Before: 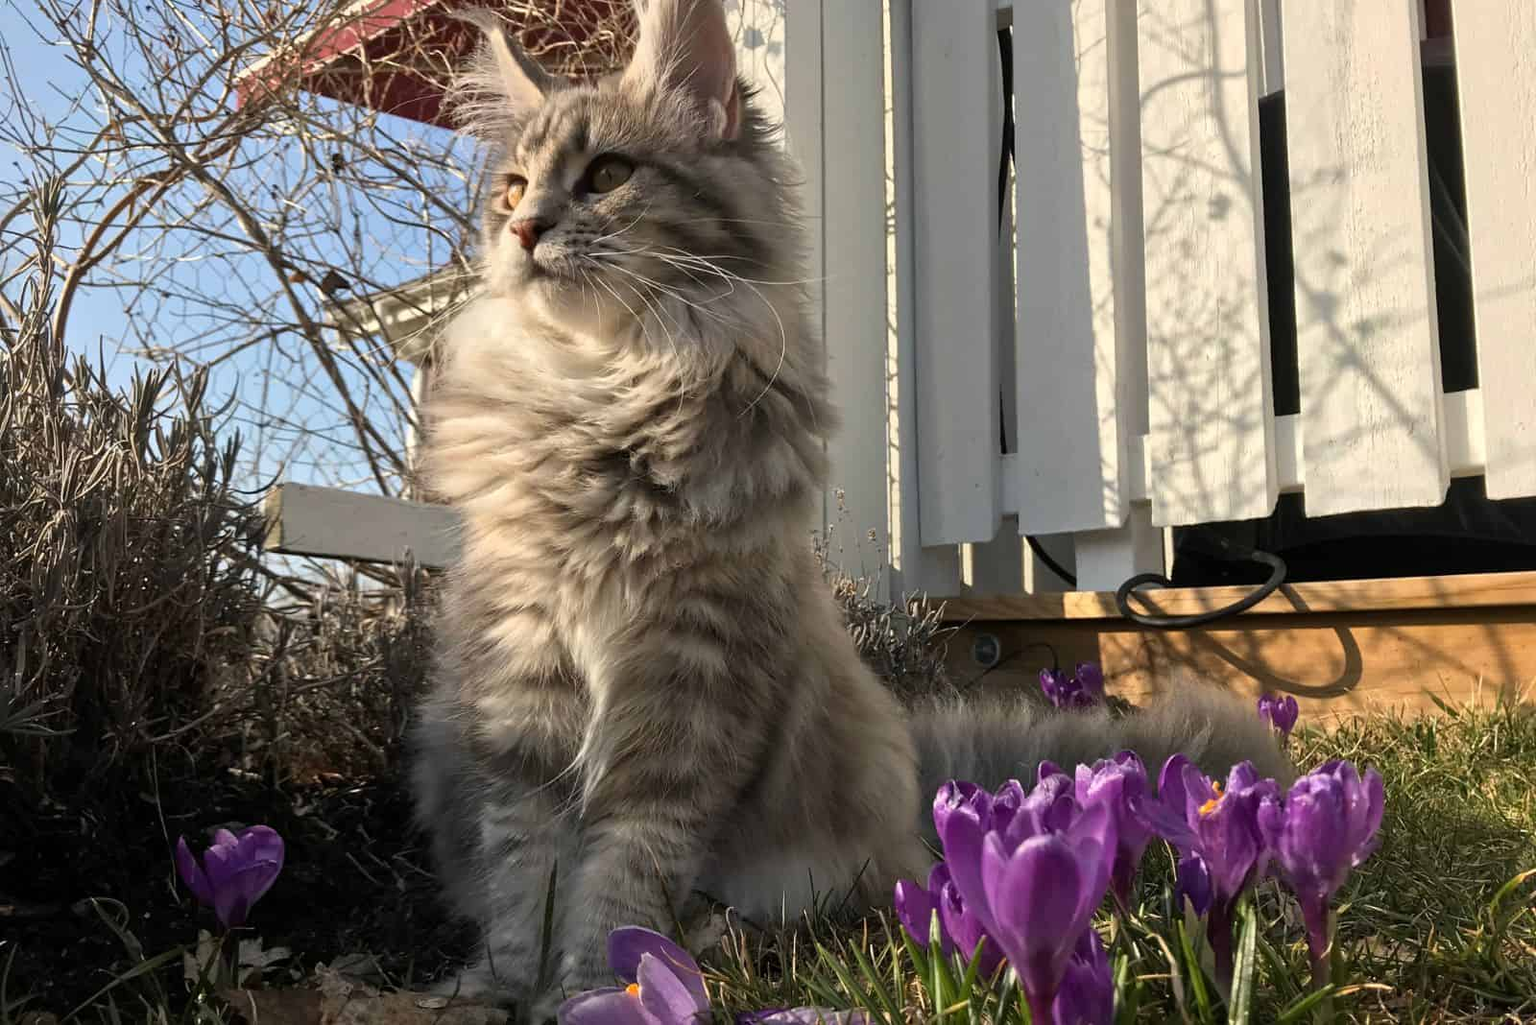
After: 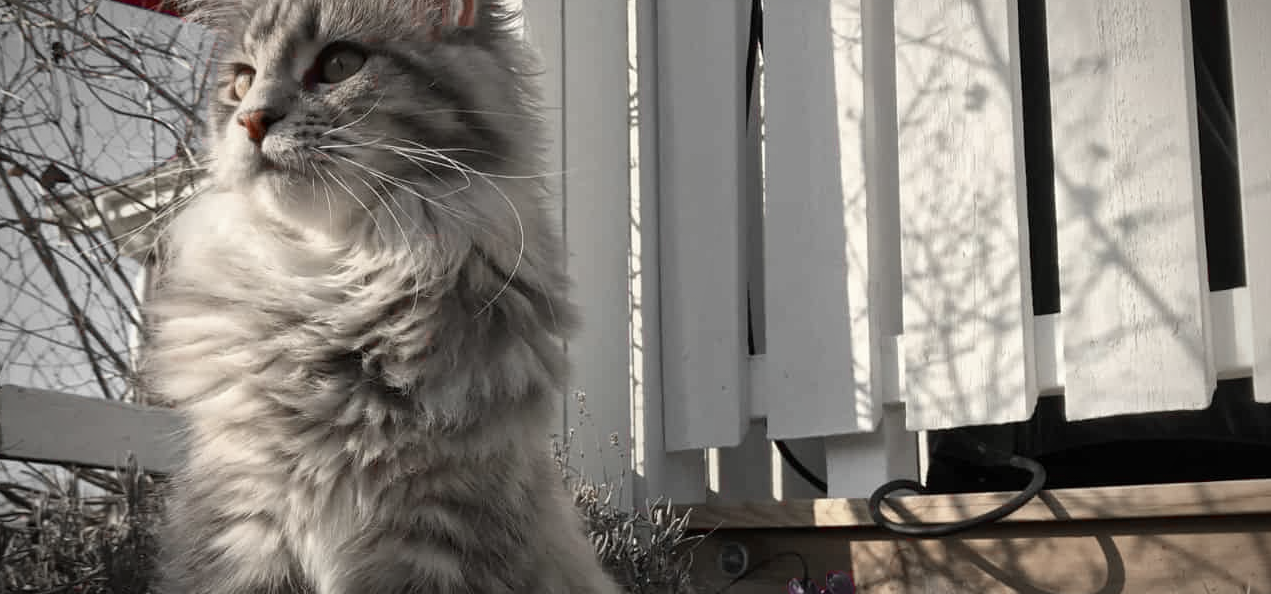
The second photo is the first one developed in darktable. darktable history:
white balance: emerald 1
vignetting: fall-off start 70.97%, brightness -0.584, saturation -0.118, width/height ratio 1.333
tone equalizer: on, module defaults
crop: left 18.38%, top 11.092%, right 2.134%, bottom 33.217%
color zones: curves: ch1 [(0, 0.831) (0.08, 0.771) (0.157, 0.268) (0.241, 0.207) (0.562, -0.005) (0.714, -0.013) (0.876, 0.01) (1, 0.831)]
